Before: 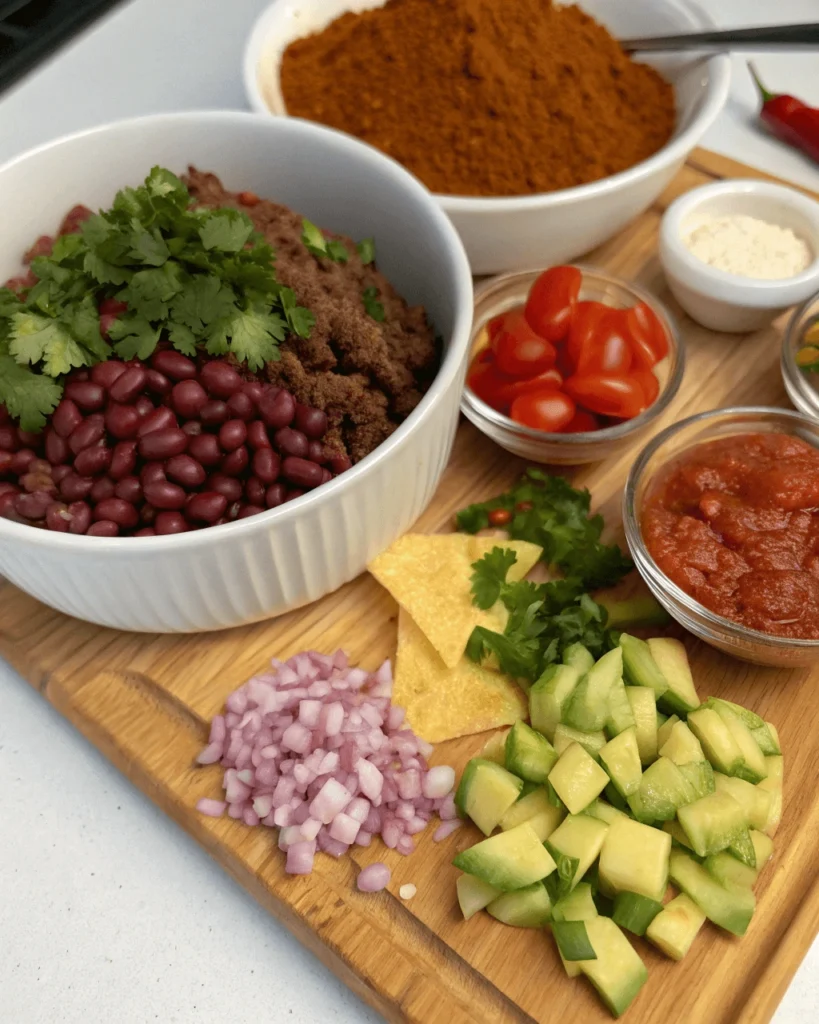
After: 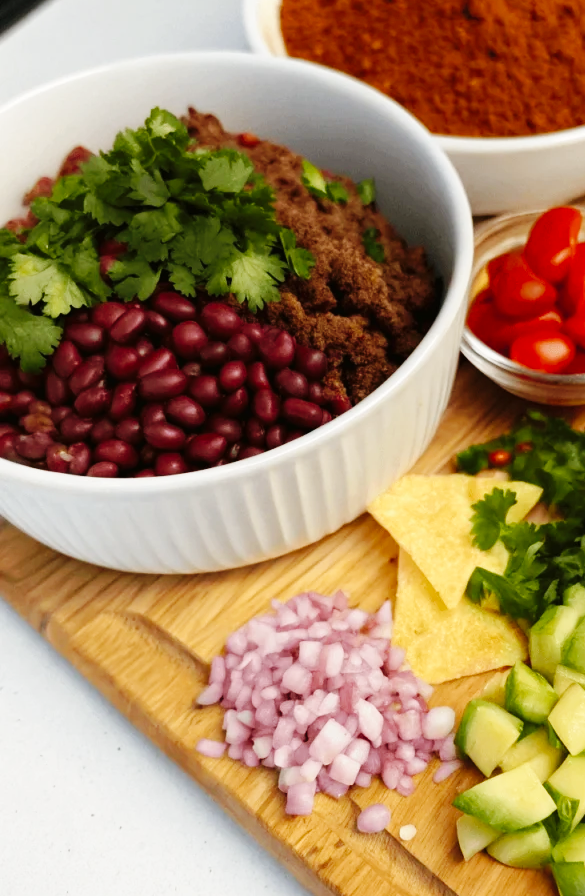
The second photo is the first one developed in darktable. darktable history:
base curve: curves: ch0 [(0, 0) (0.036, 0.025) (0.121, 0.166) (0.206, 0.329) (0.605, 0.79) (1, 1)], preserve colors none
crop: top 5.803%, right 27.864%, bottom 5.804%
